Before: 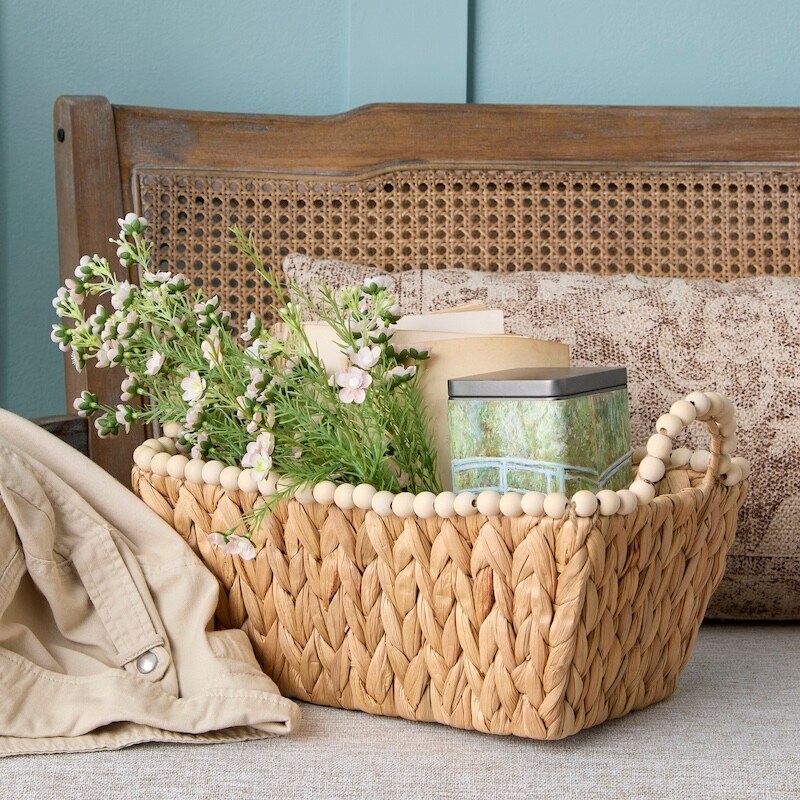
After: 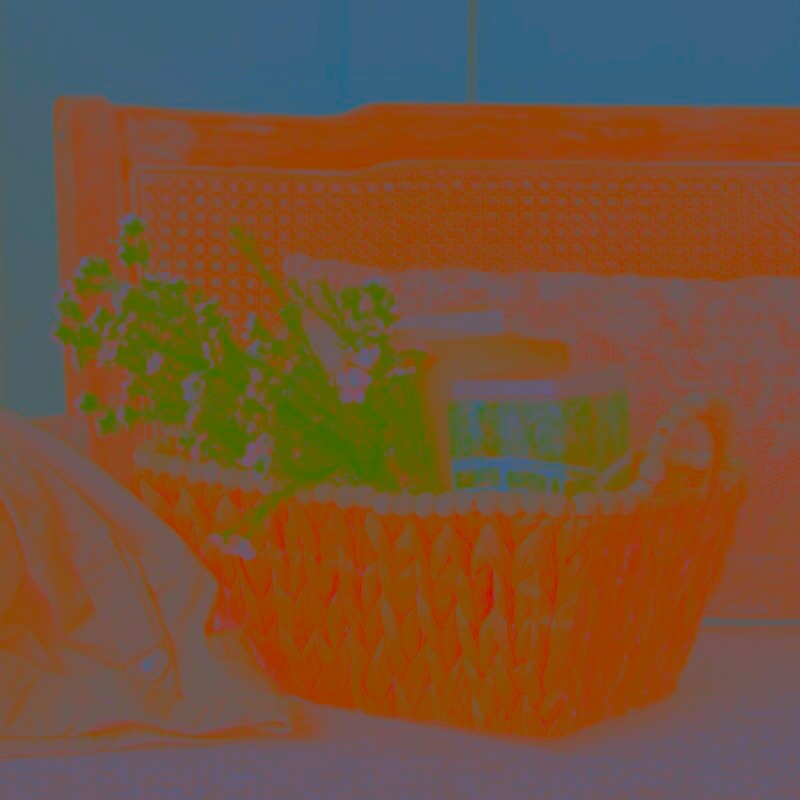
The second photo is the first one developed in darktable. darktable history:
contrast brightness saturation: contrast -0.99, brightness -0.17, saturation 0.75
rgb levels: mode RGB, independent channels, levels [[0, 0.5, 1], [0, 0.521, 1], [0, 0.536, 1]]
color calibration: illuminant as shot in camera, x 0.358, y 0.373, temperature 4628.91 K
local contrast: on, module defaults
